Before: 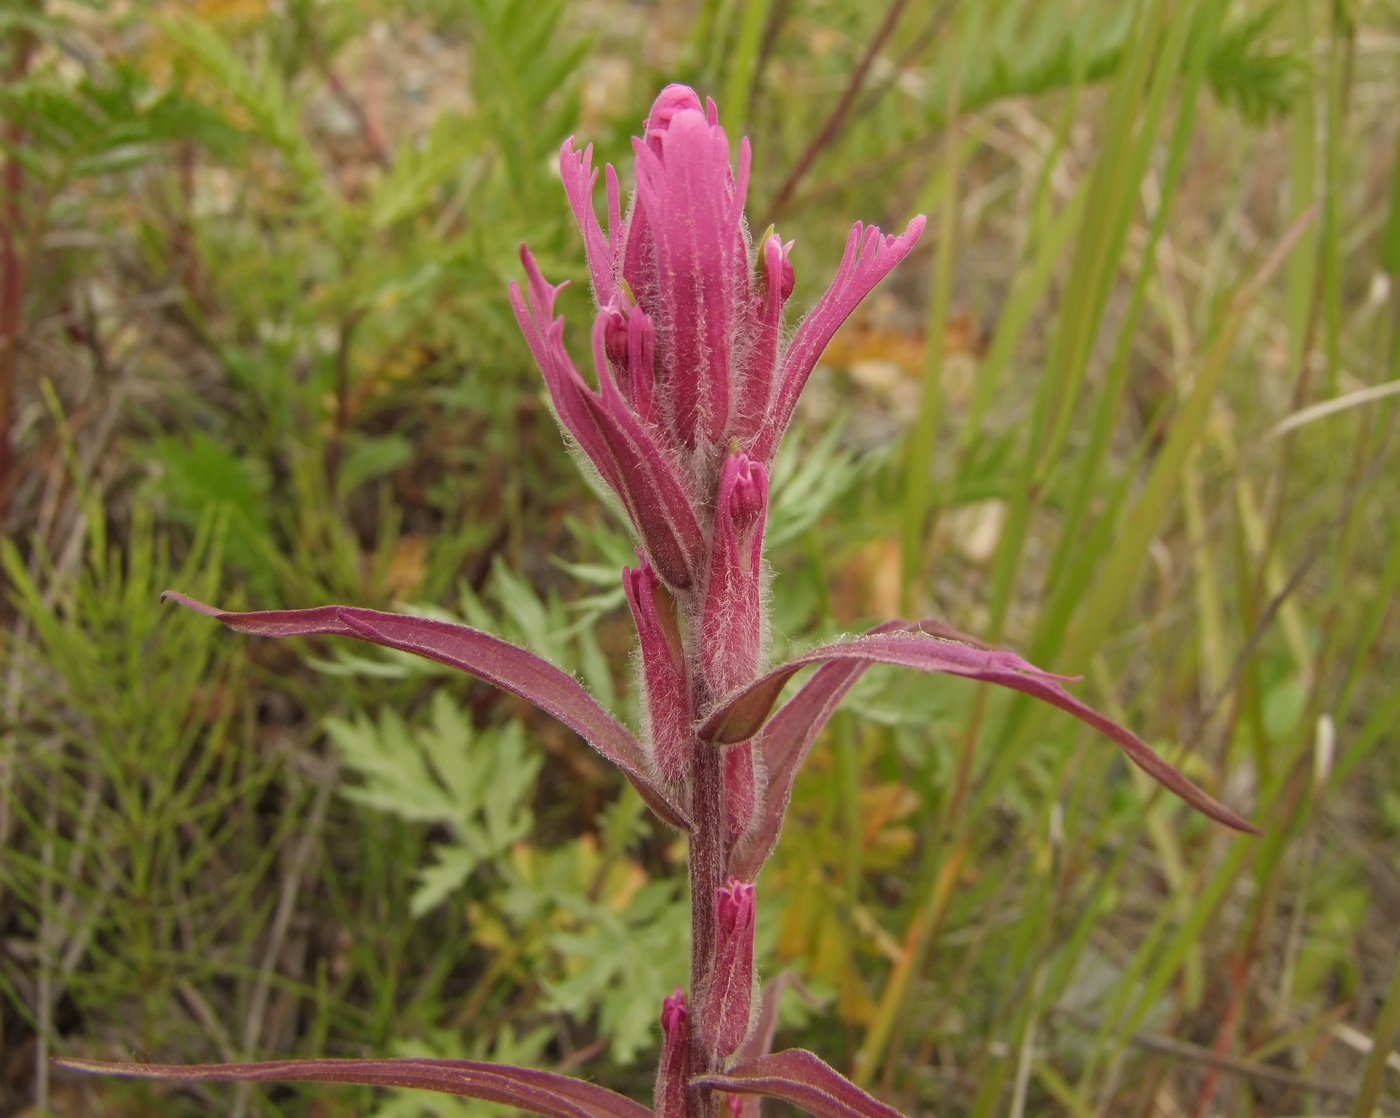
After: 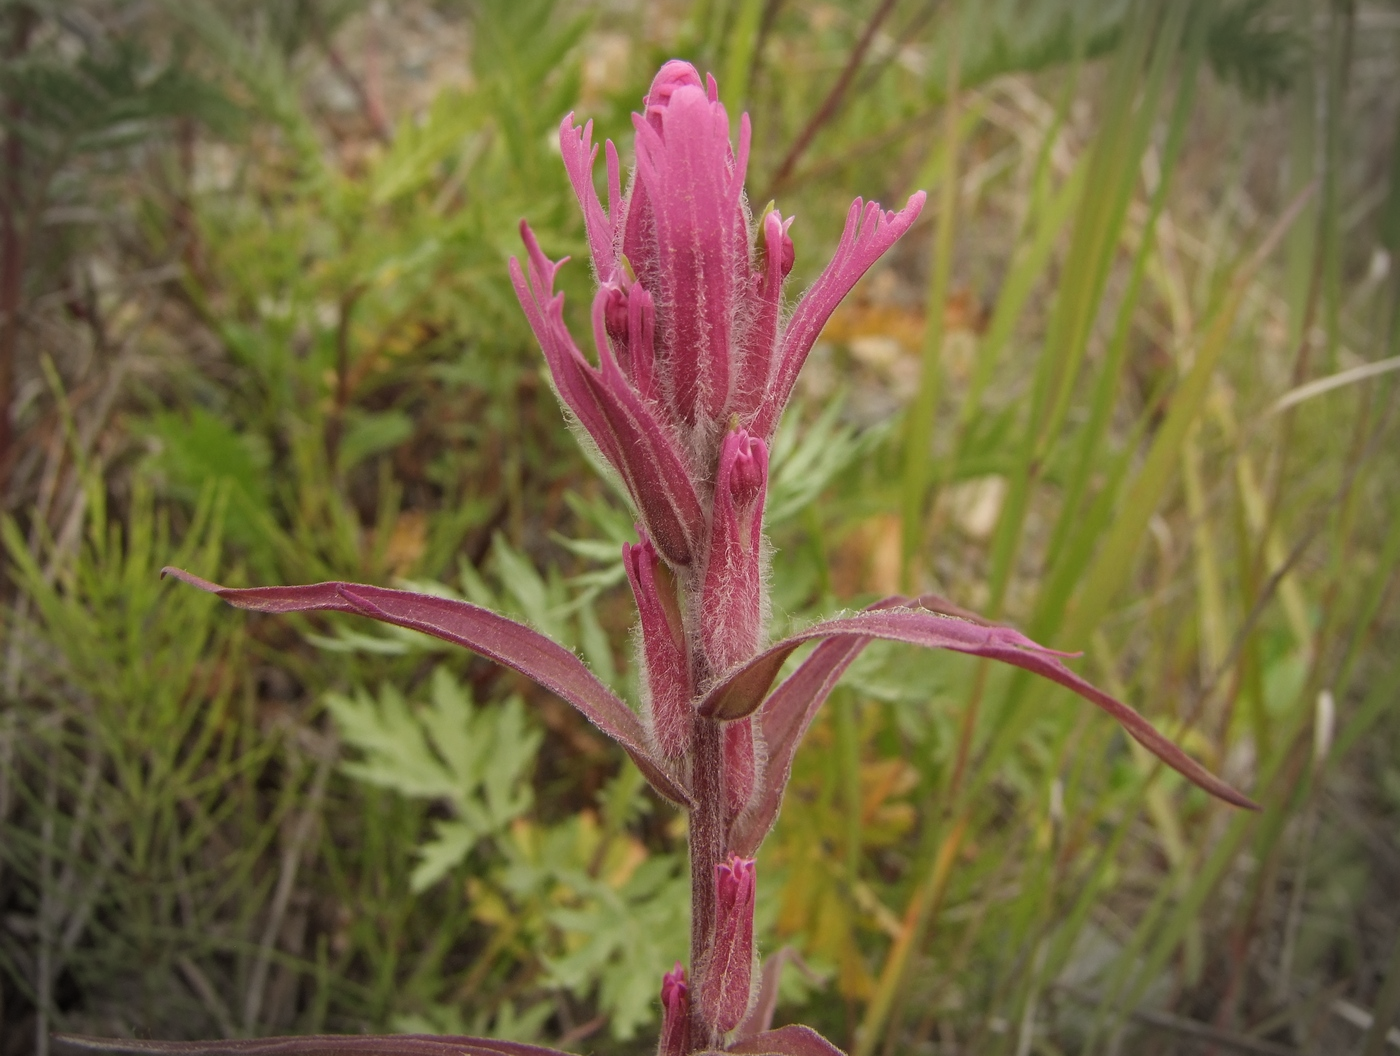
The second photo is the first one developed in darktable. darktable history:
contrast brightness saturation: contrast 0.011, saturation -0.061
crop and rotate: top 2.19%, bottom 3.274%
vignetting: fall-off start 90.17%, fall-off radius 38.36%, width/height ratio 1.214, shape 1.29
